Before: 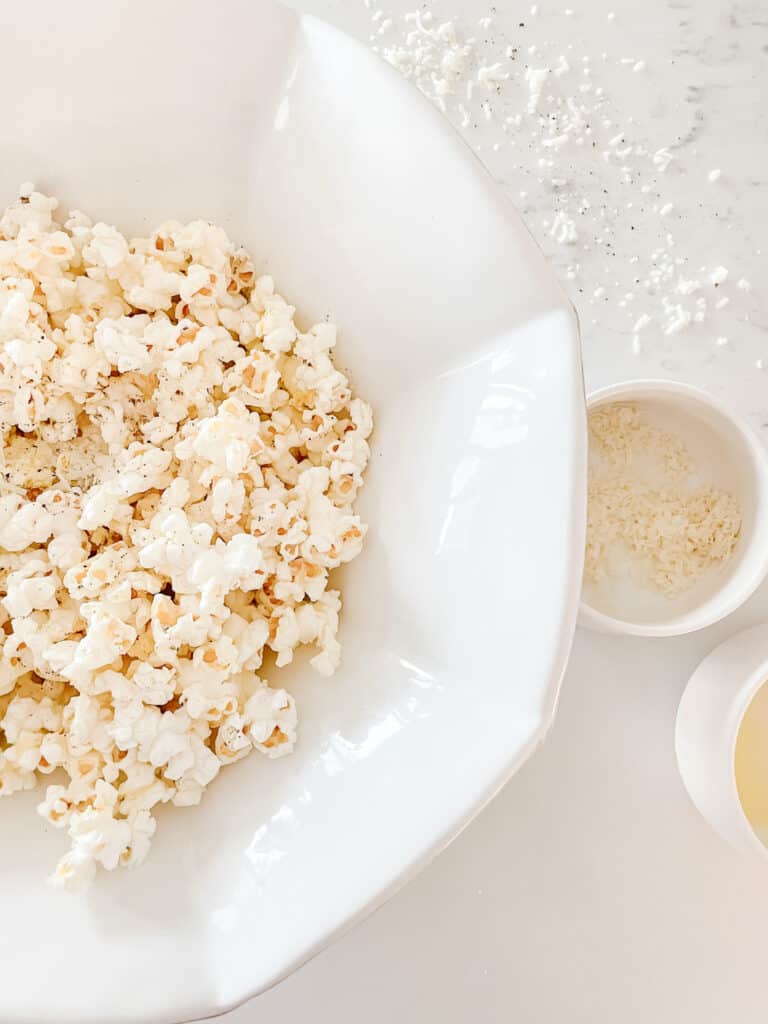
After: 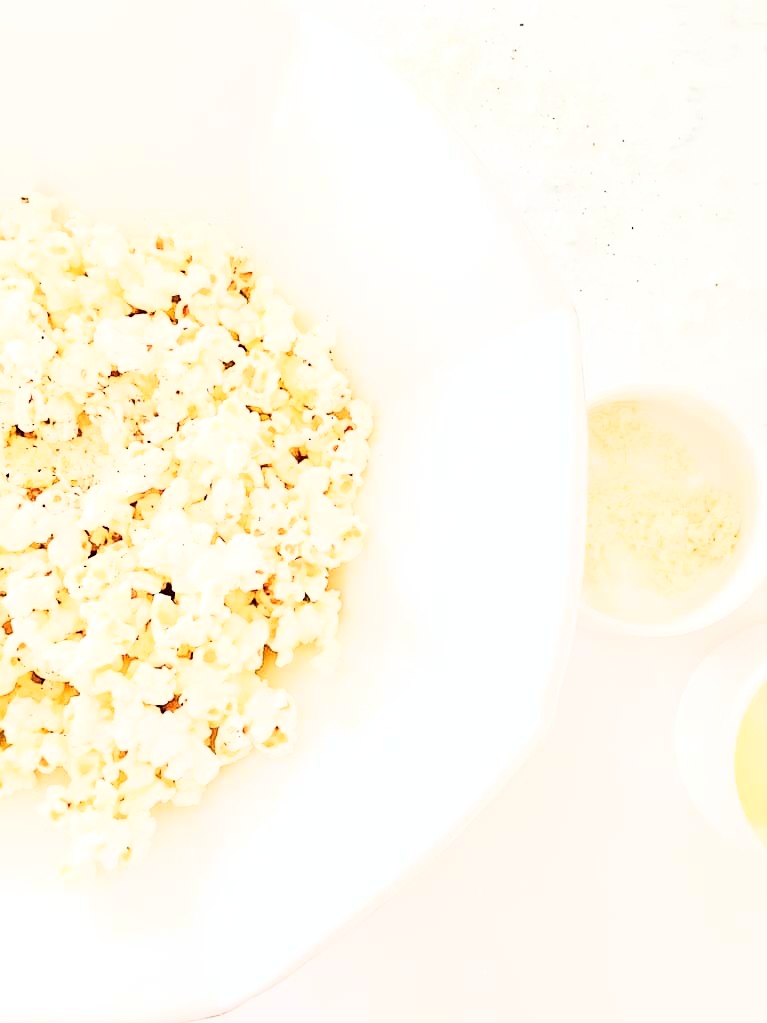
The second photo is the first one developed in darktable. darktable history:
exposure: exposure 0.178 EV, compensate exposure bias true, compensate highlight preservation false
sharpen: amount 0.2
crop and rotate: left 0.126%
rgb curve: curves: ch0 [(0, 0) (0.21, 0.15) (0.24, 0.21) (0.5, 0.75) (0.75, 0.96) (0.89, 0.99) (1, 1)]; ch1 [(0, 0.02) (0.21, 0.13) (0.25, 0.2) (0.5, 0.67) (0.75, 0.9) (0.89, 0.97) (1, 1)]; ch2 [(0, 0.02) (0.21, 0.13) (0.25, 0.2) (0.5, 0.67) (0.75, 0.9) (0.89, 0.97) (1, 1)], compensate middle gray true
